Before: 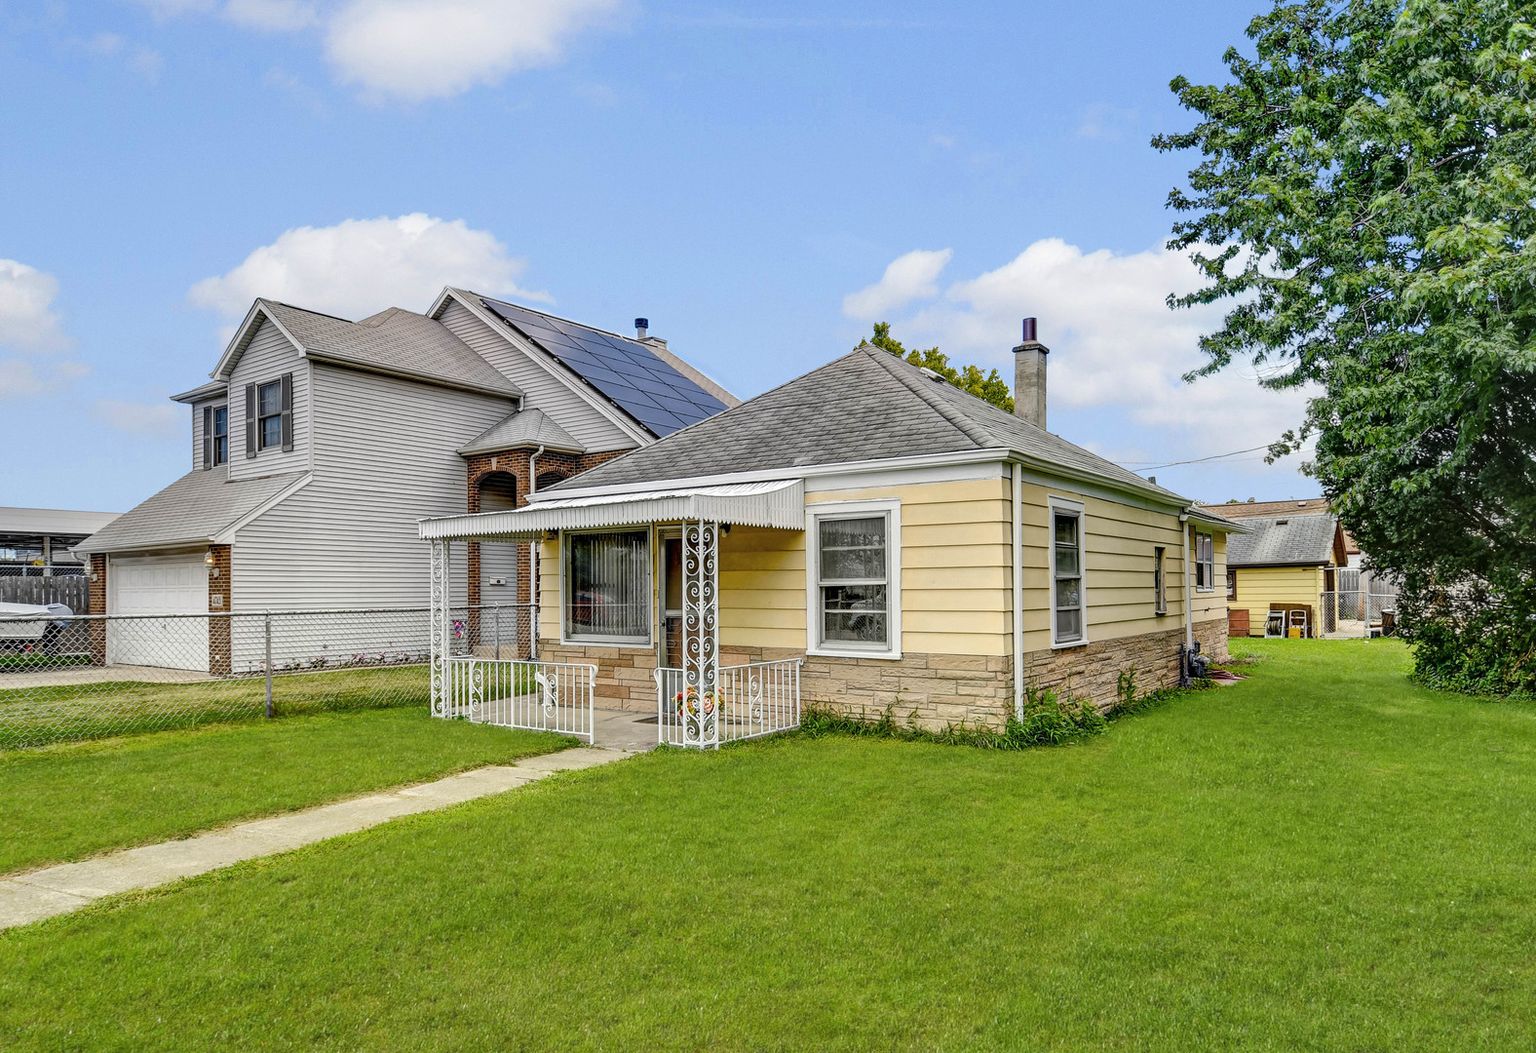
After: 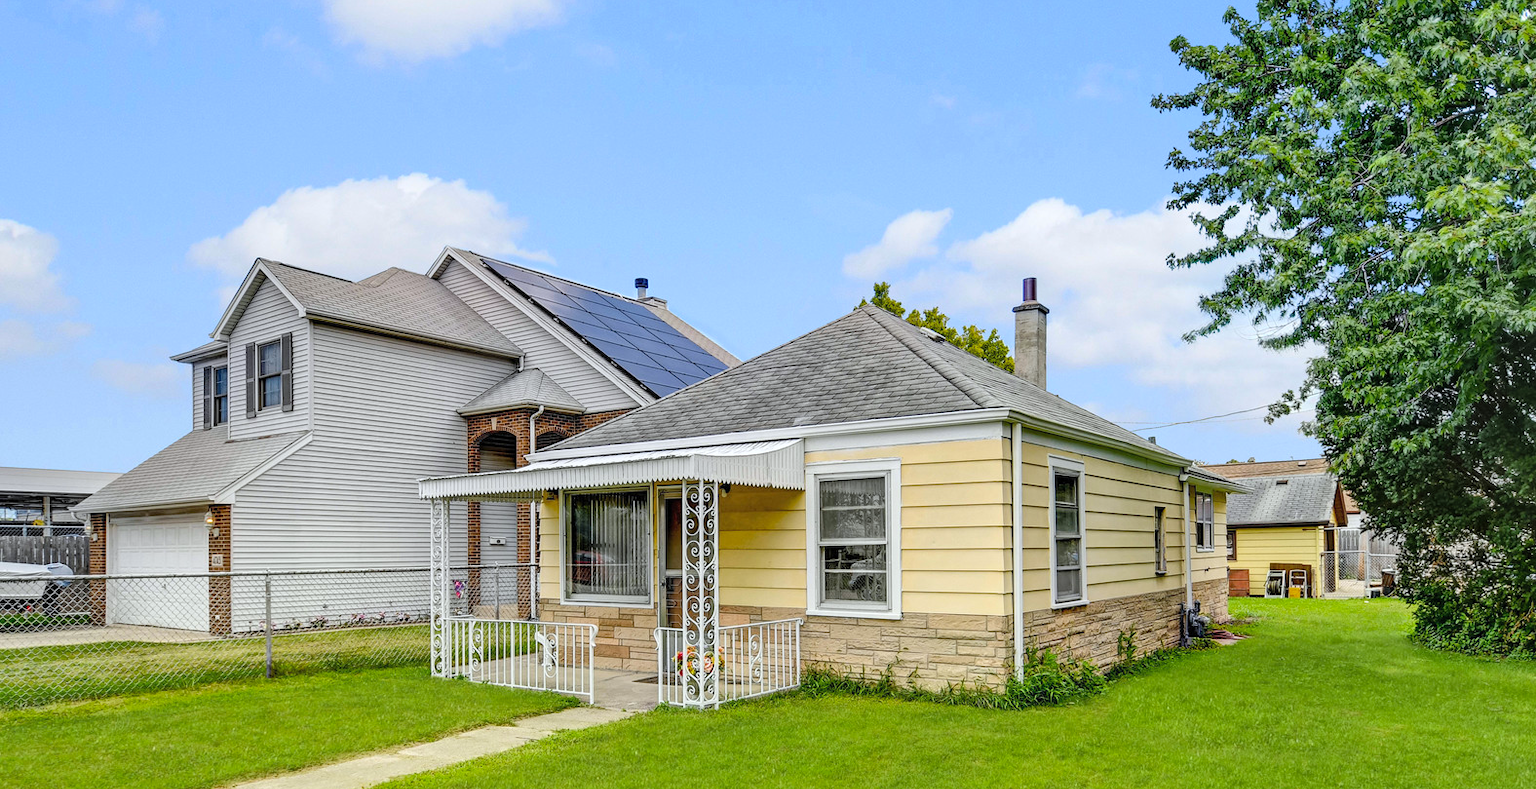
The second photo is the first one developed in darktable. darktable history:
contrast brightness saturation: contrast 0.07, brightness 0.08, saturation 0.18
white balance: red 0.982, blue 1.018
crop: top 3.857%, bottom 21.132%
